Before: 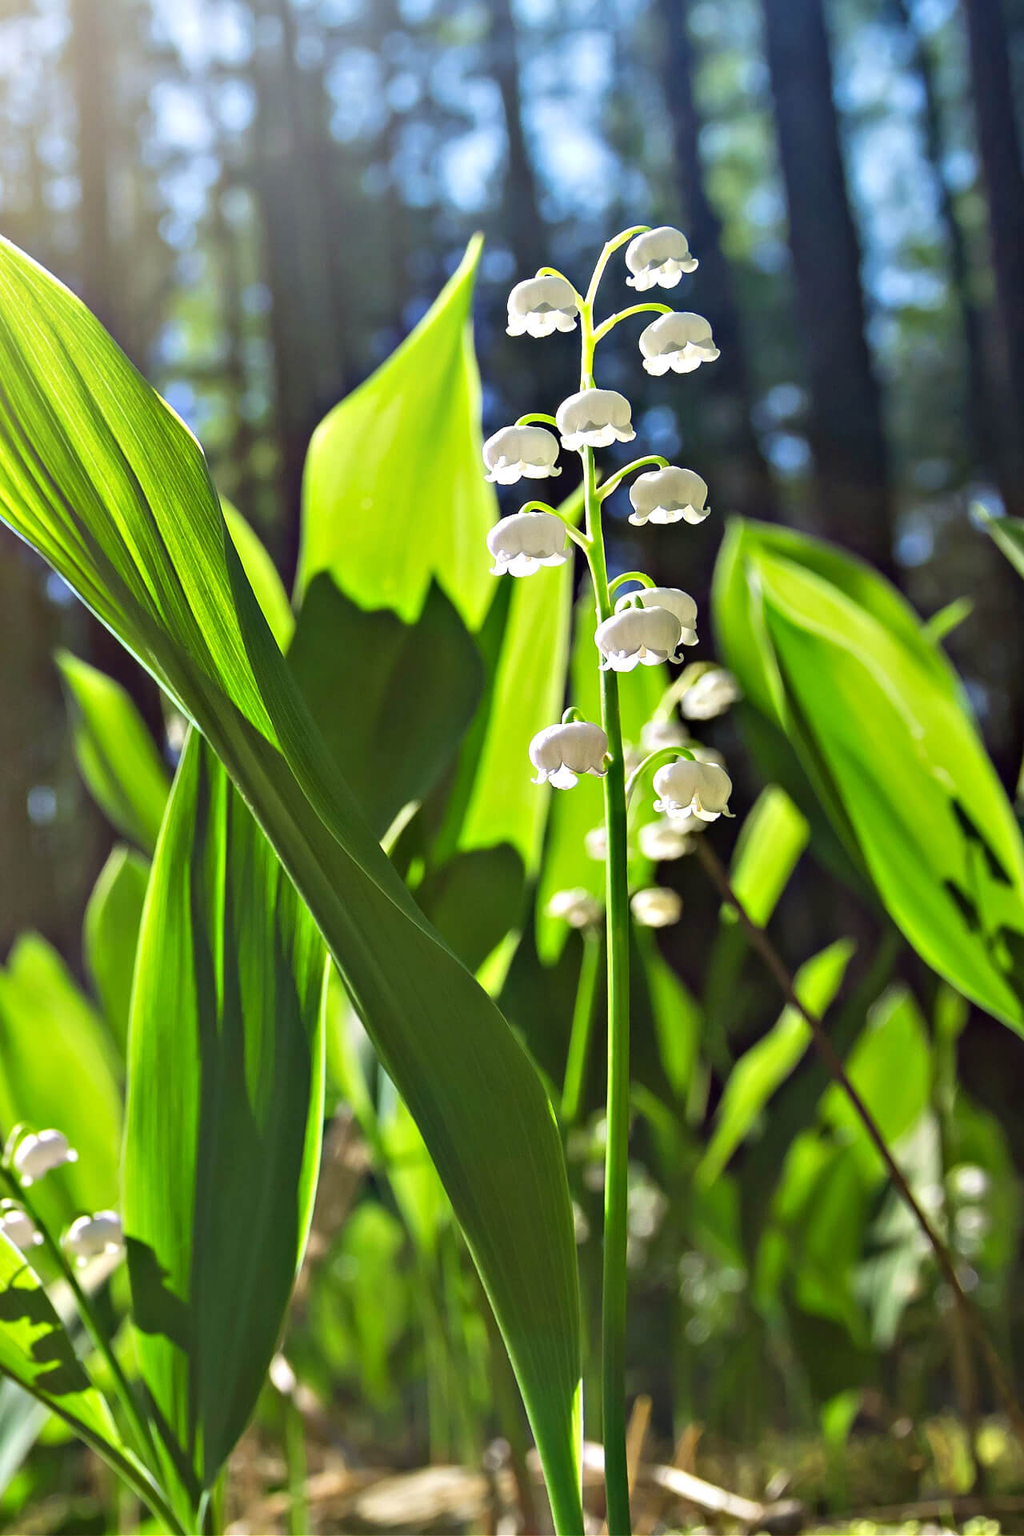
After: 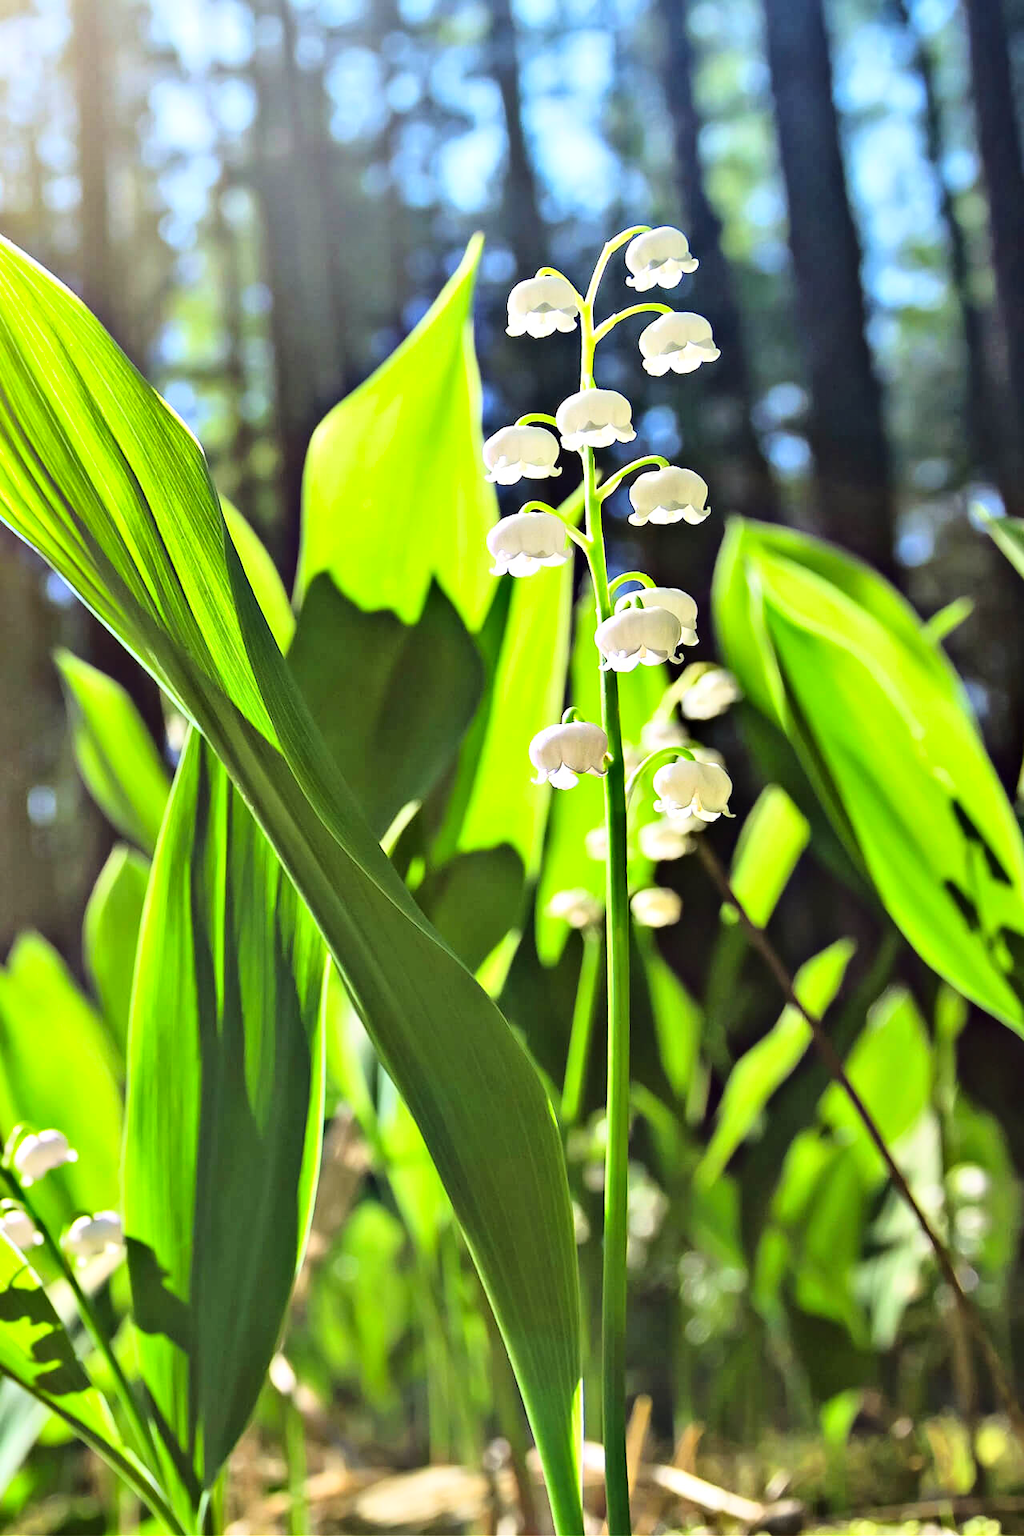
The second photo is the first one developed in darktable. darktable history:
shadows and highlights: low approximation 0.01, soften with gaussian
base curve: curves: ch0 [(0, 0) (0.028, 0.03) (0.121, 0.232) (0.46, 0.748) (0.859, 0.968) (1, 1)]
